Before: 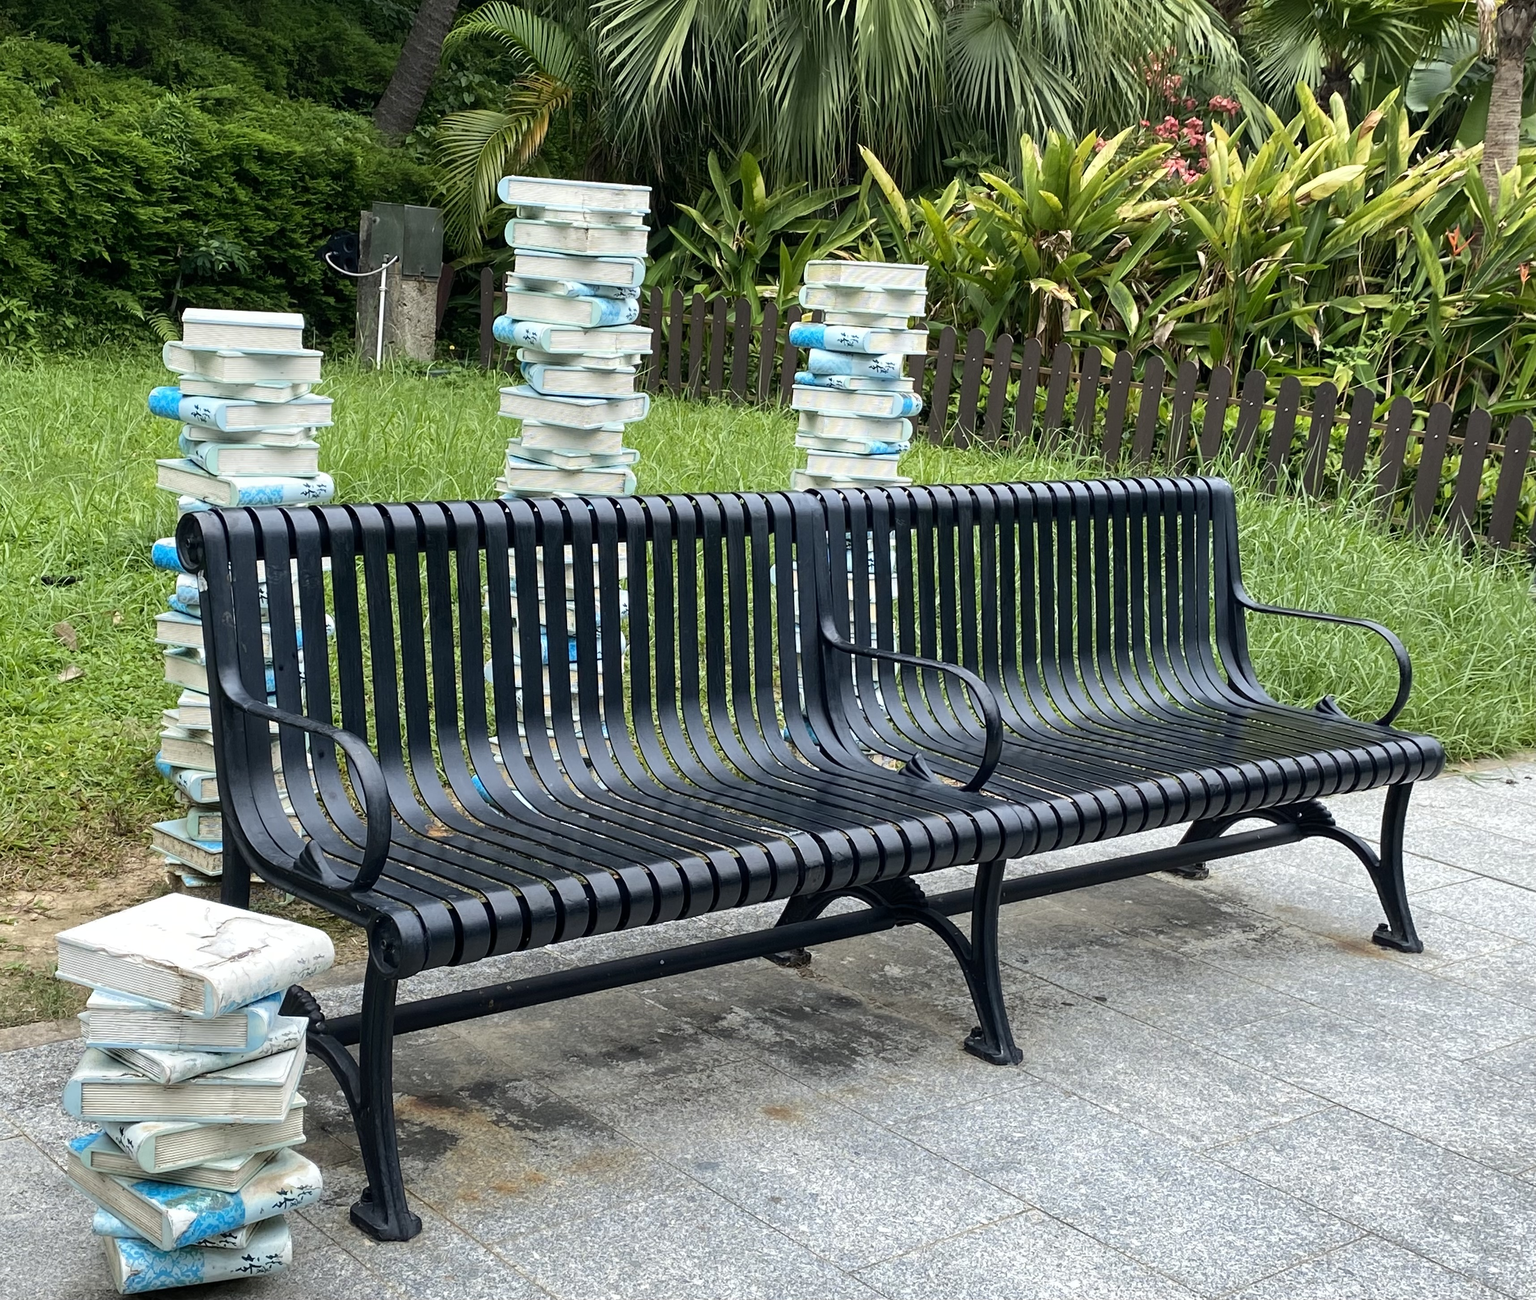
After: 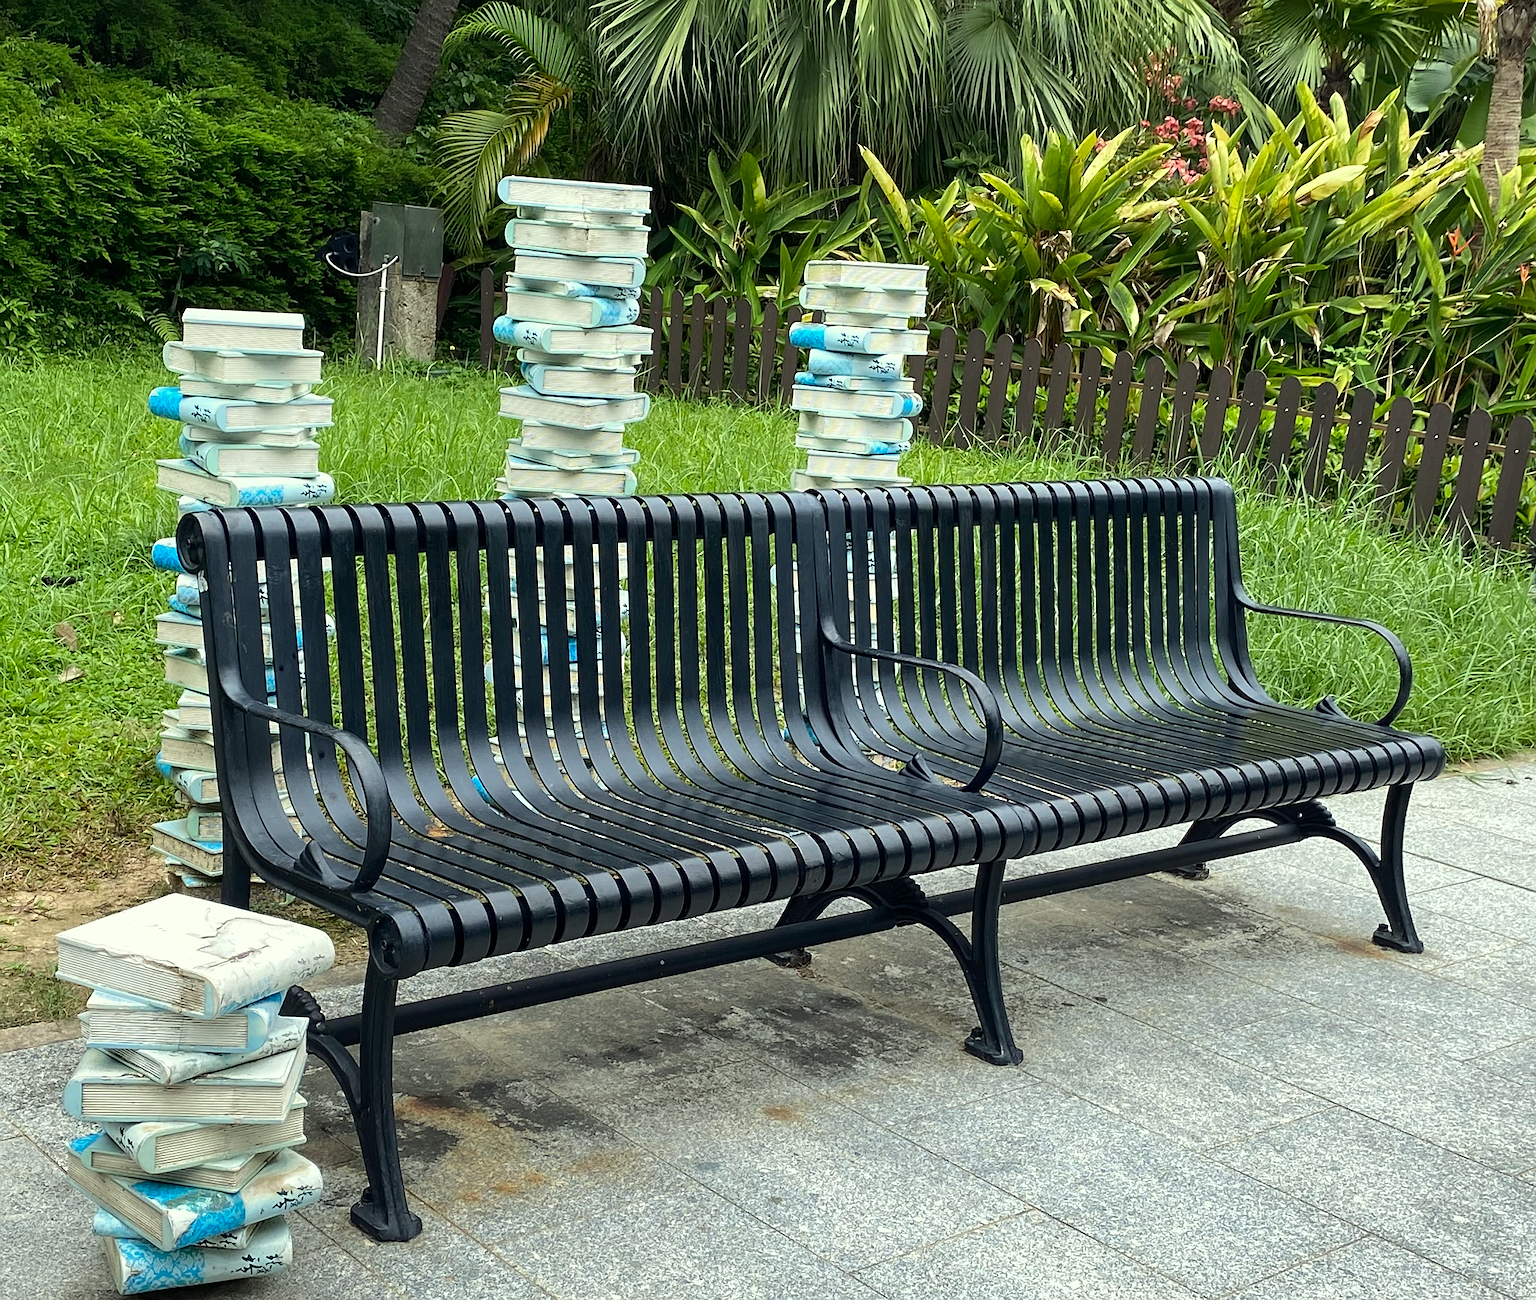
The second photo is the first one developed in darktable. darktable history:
sharpen: on, module defaults
color correction: highlights a* -4.23, highlights b* 6.75
